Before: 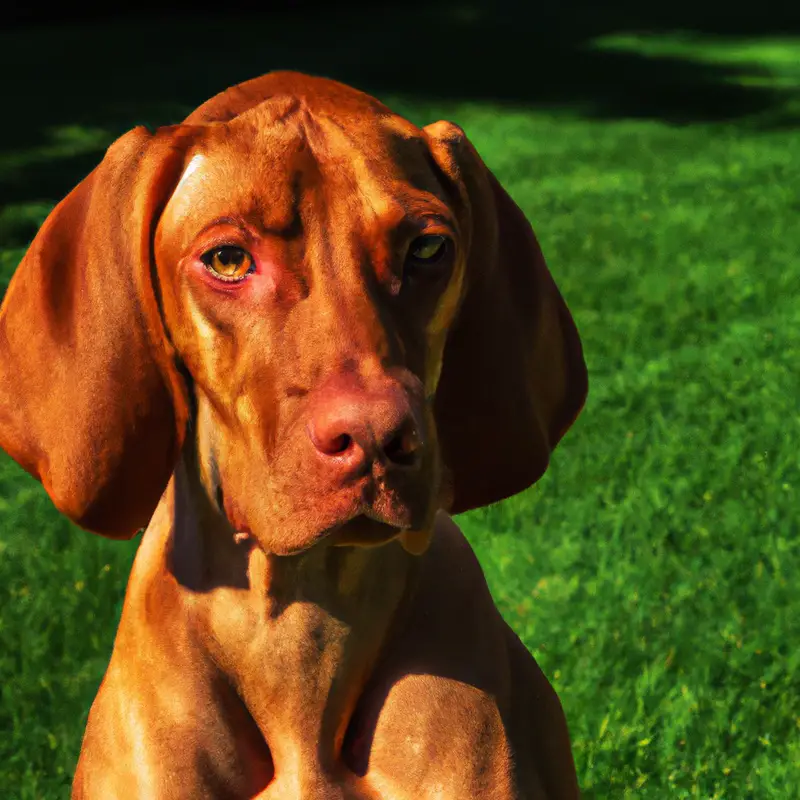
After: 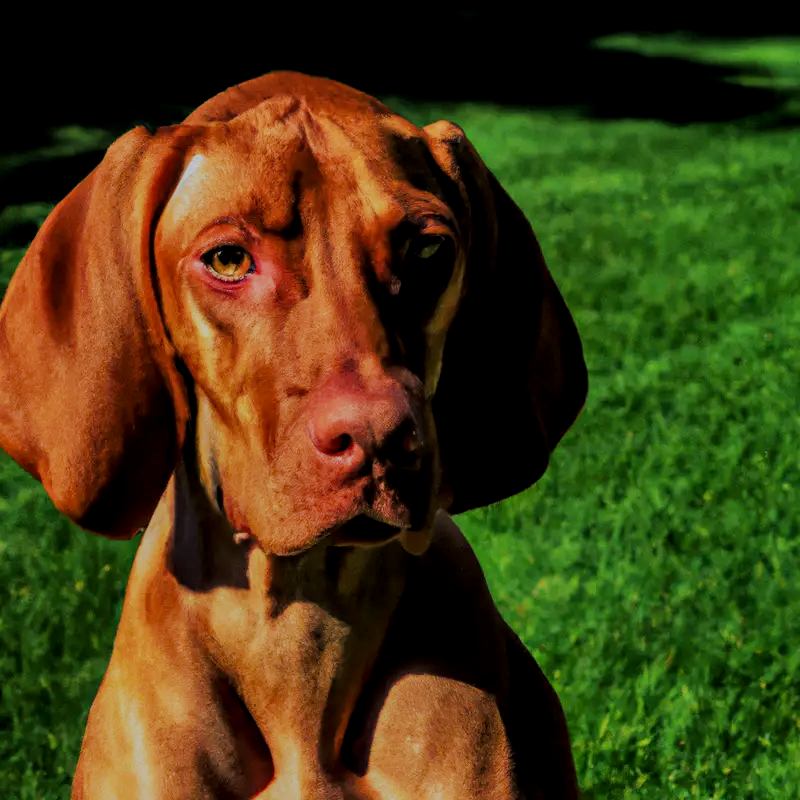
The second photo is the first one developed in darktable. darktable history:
local contrast: detail 130%
shadows and highlights: radius 121.13, shadows 21.4, white point adjustment -9.72, highlights -14.39, soften with gaussian
white balance: red 0.954, blue 1.079
filmic rgb: black relative exposure -7.15 EV, white relative exposure 5.36 EV, hardness 3.02
tone equalizer: on, module defaults
